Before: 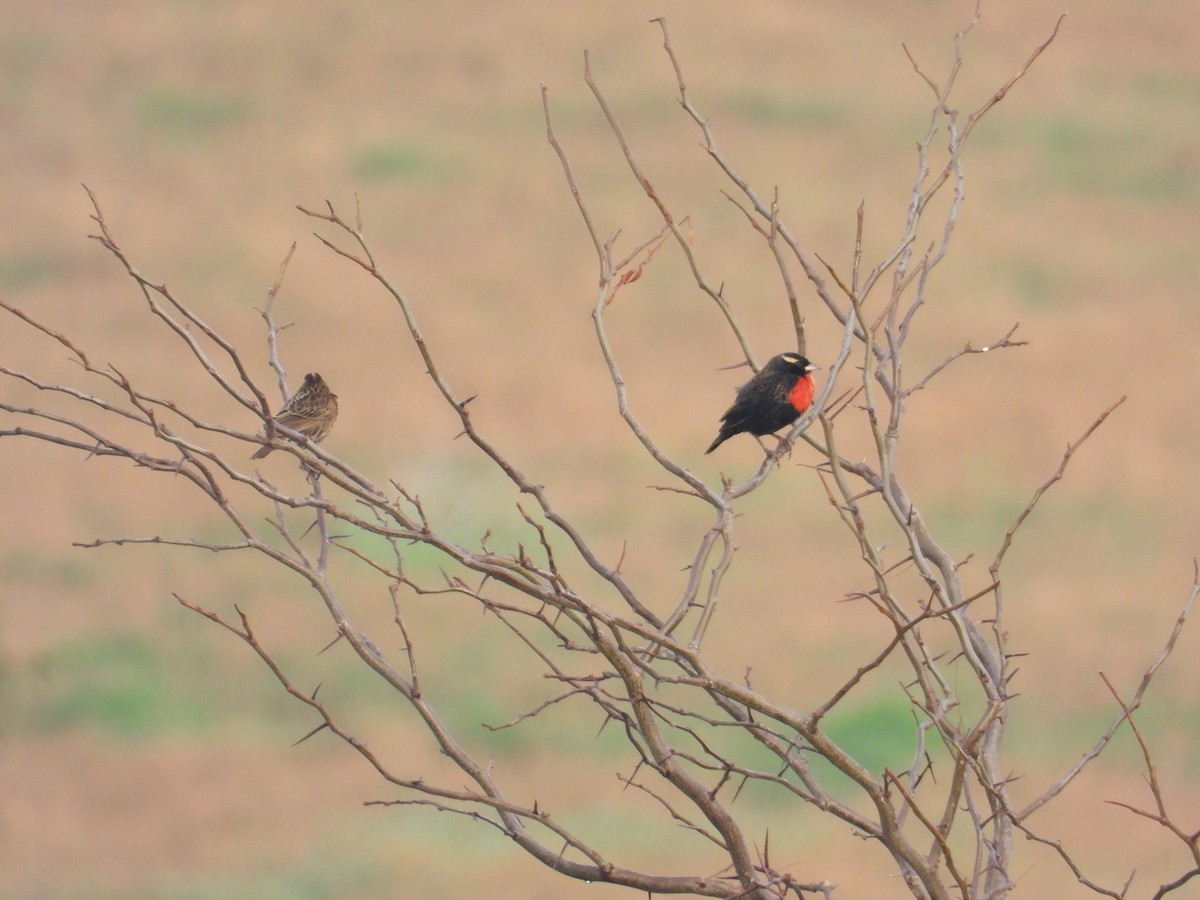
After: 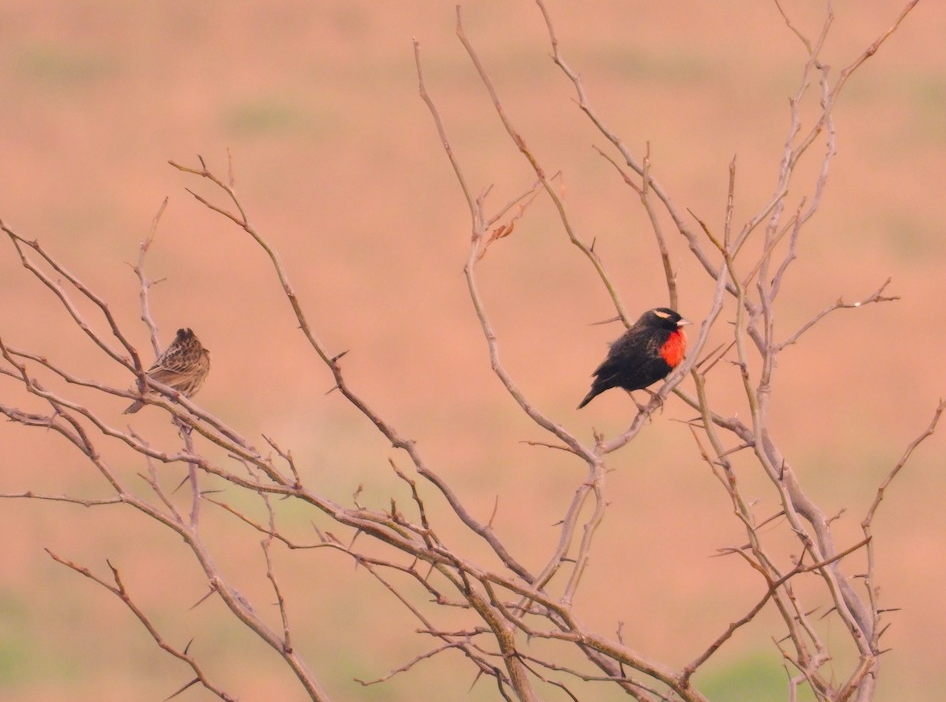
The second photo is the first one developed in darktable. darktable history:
tone curve: curves: ch0 [(0, 0) (0.003, 0.012) (0.011, 0.014) (0.025, 0.02) (0.044, 0.034) (0.069, 0.047) (0.1, 0.063) (0.136, 0.086) (0.177, 0.131) (0.224, 0.183) (0.277, 0.243) (0.335, 0.317) (0.399, 0.403) (0.468, 0.488) (0.543, 0.573) (0.623, 0.649) (0.709, 0.718) (0.801, 0.795) (0.898, 0.872) (1, 1)], preserve colors none
color calibration: illuminant as shot in camera, x 0.358, y 0.373, temperature 4628.91 K
crop and rotate: left 10.717%, top 5.071%, right 10.399%, bottom 16.875%
color correction: highlights a* 21.47, highlights b* 19.44
